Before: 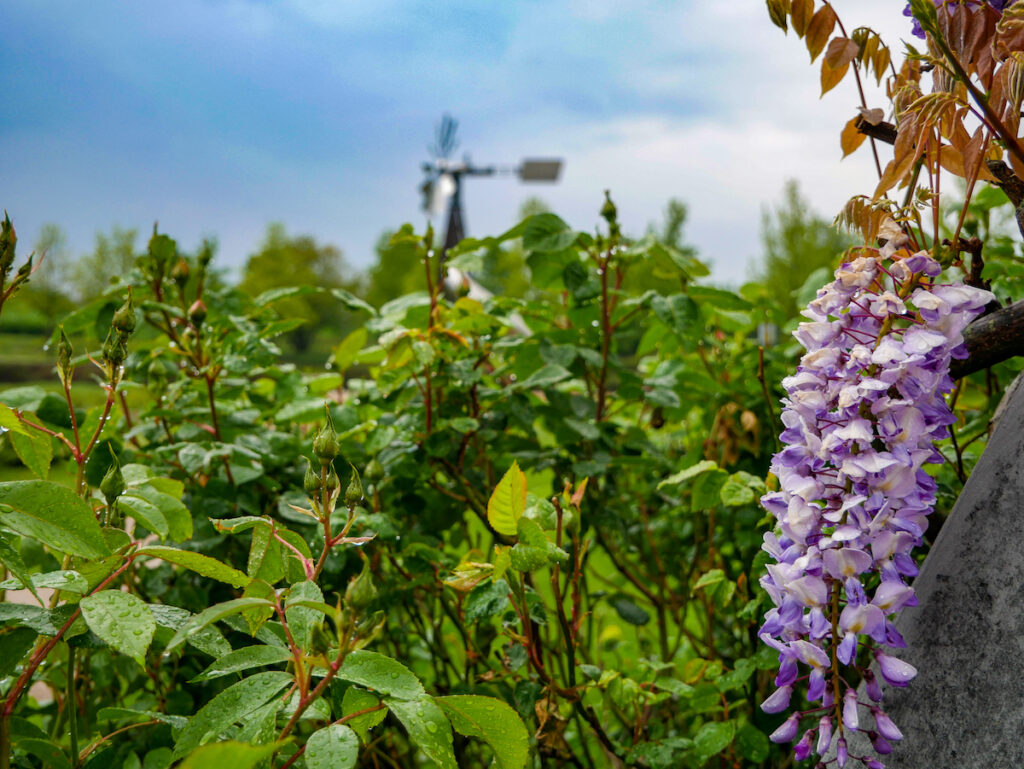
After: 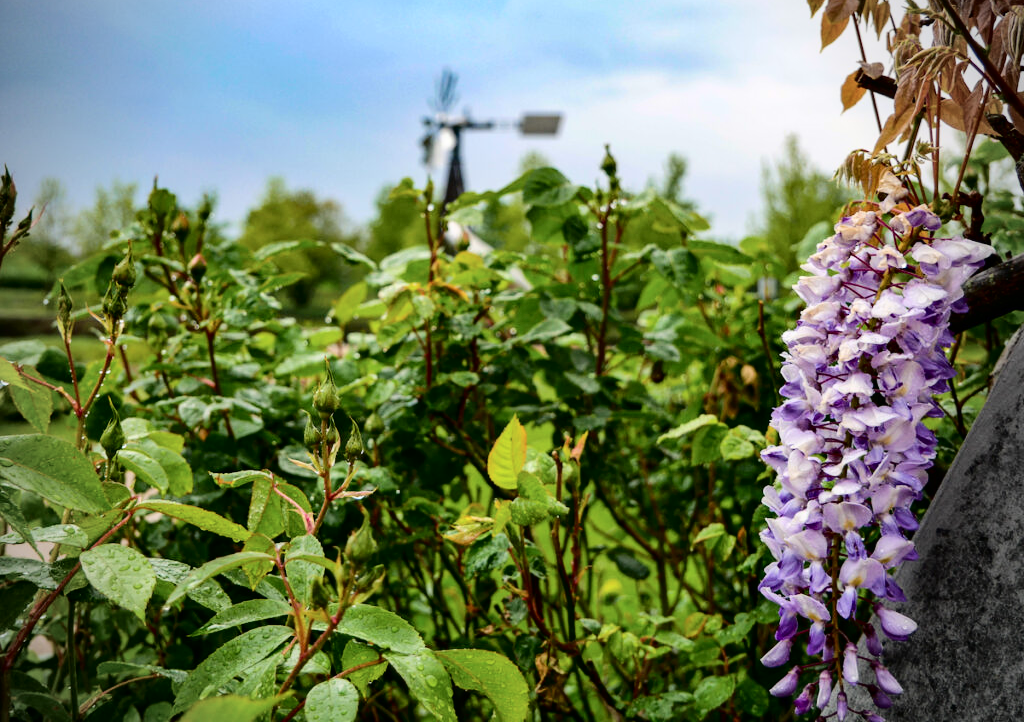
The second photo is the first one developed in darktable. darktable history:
tone curve: curves: ch0 [(0, 0) (0.003, 0.003) (0.011, 0.005) (0.025, 0.008) (0.044, 0.012) (0.069, 0.02) (0.1, 0.031) (0.136, 0.047) (0.177, 0.088) (0.224, 0.141) (0.277, 0.222) (0.335, 0.32) (0.399, 0.425) (0.468, 0.524) (0.543, 0.623) (0.623, 0.716) (0.709, 0.796) (0.801, 0.88) (0.898, 0.959) (1, 1)], color space Lab, independent channels
crop and rotate: top 6.043%
vignetting: on, module defaults
